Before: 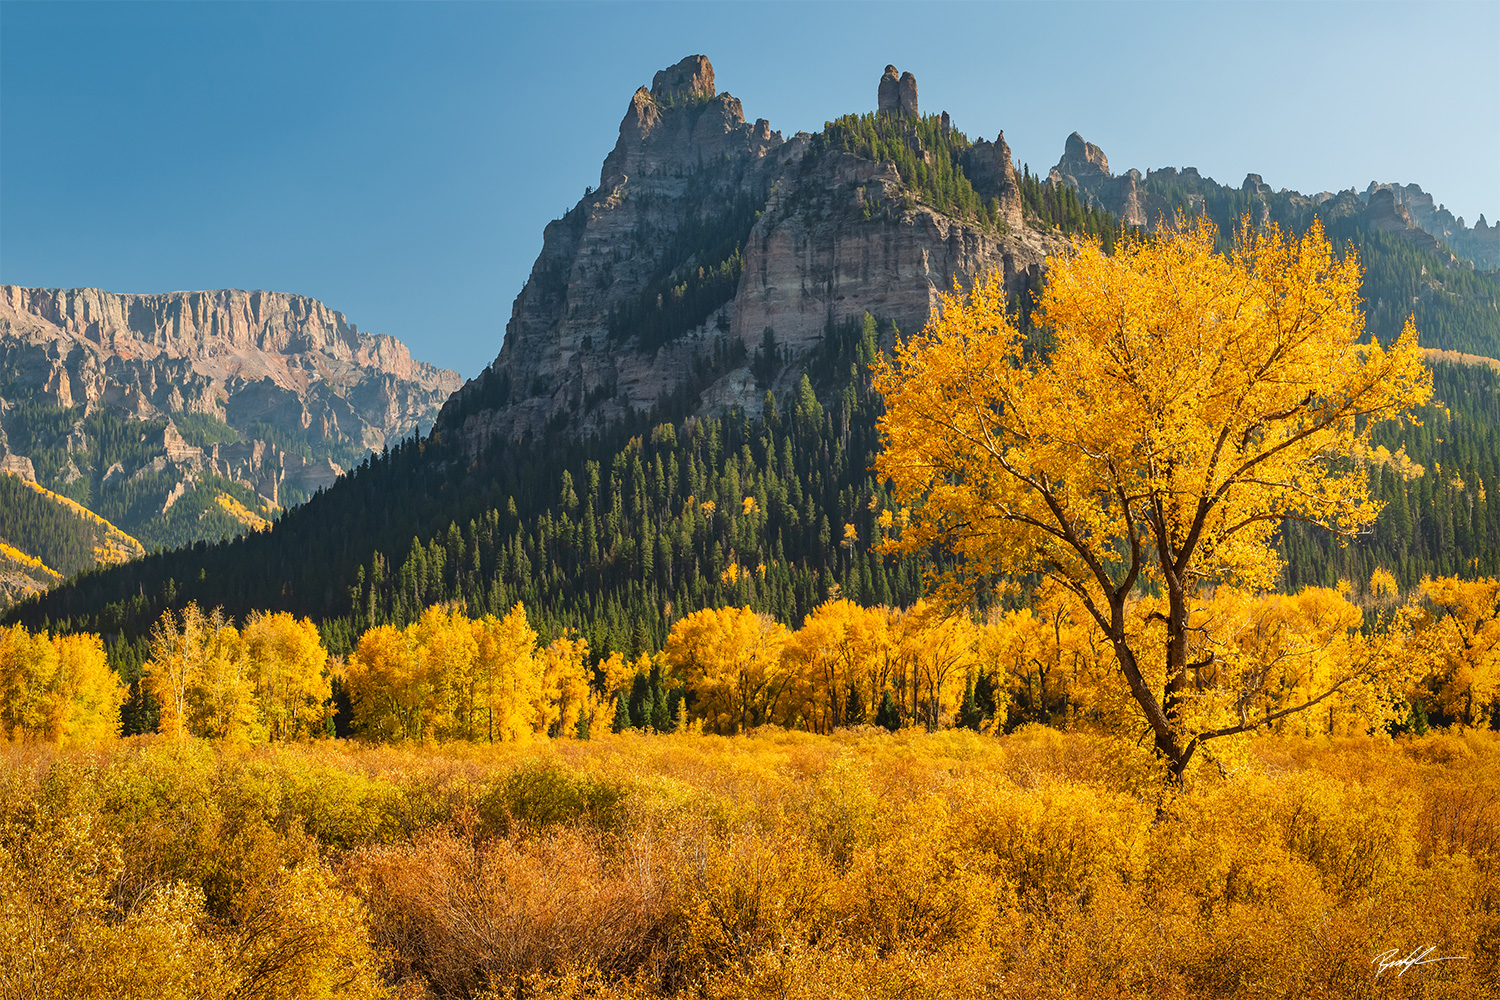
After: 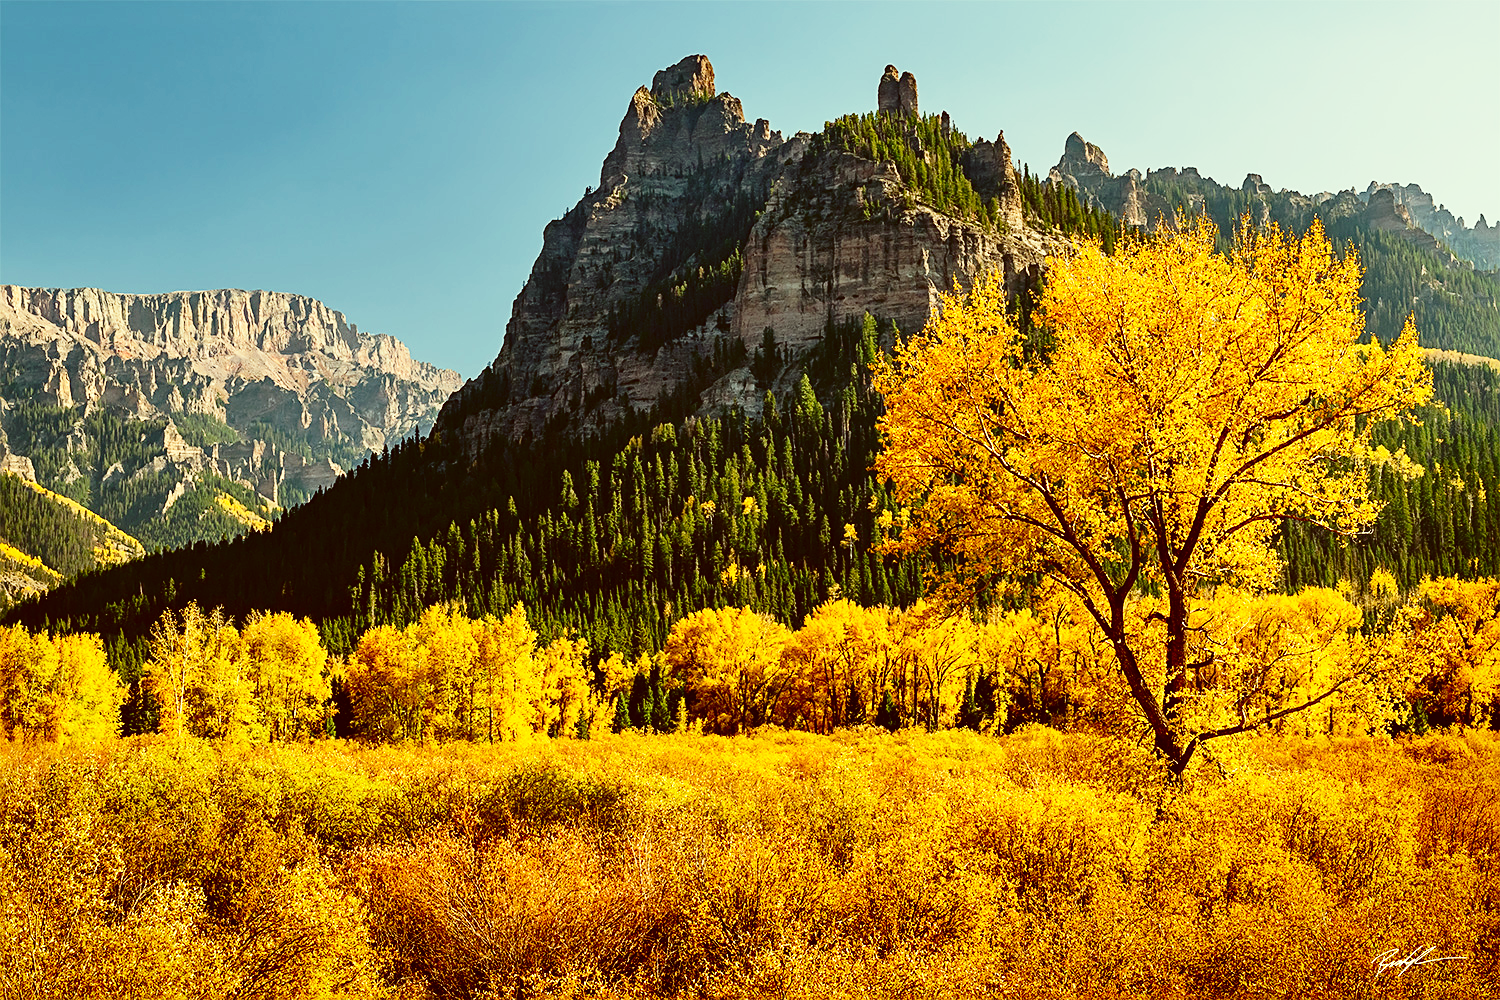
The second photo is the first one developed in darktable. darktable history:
contrast brightness saturation: contrast 0.13, brightness -0.24, saturation 0.14
base curve: curves: ch0 [(0, 0) (0.028, 0.03) (0.121, 0.232) (0.46, 0.748) (0.859, 0.968) (1, 1)], preserve colors none
color correction: highlights a* -5.3, highlights b* 9.8, shadows a* 9.8, shadows b* 24.26
sharpen: on, module defaults
